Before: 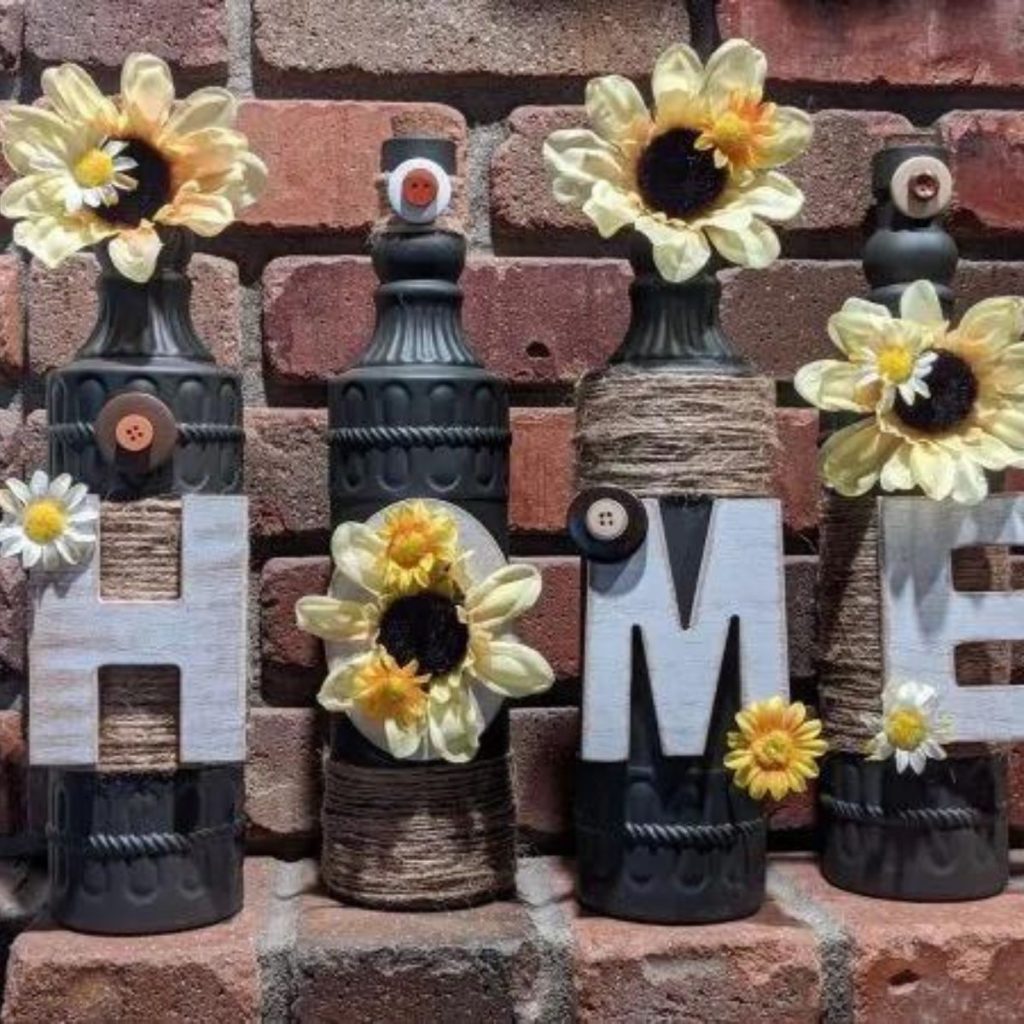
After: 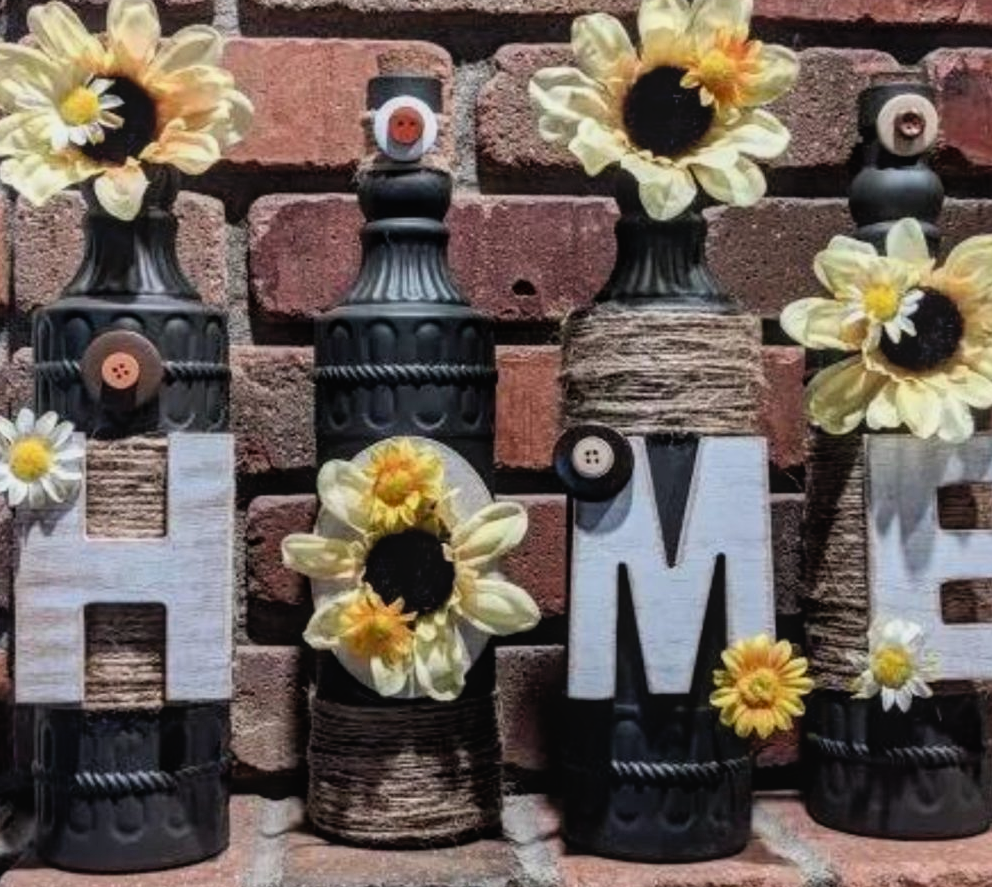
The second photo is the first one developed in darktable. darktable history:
filmic rgb: middle gray luminance 21.7%, black relative exposure -14.05 EV, white relative exposure 2.97 EV, target black luminance 0%, hardness 8.76, latitude 59.74%, contrast 1.204, highlights saturation mix 3.98%, shadows ↔ highlights balance 41.96%, color science v6 (2022)
crop: left 1.442%, top 6.102%, right 1.651%, bottom 7.18%
local contrast: detail 110%
